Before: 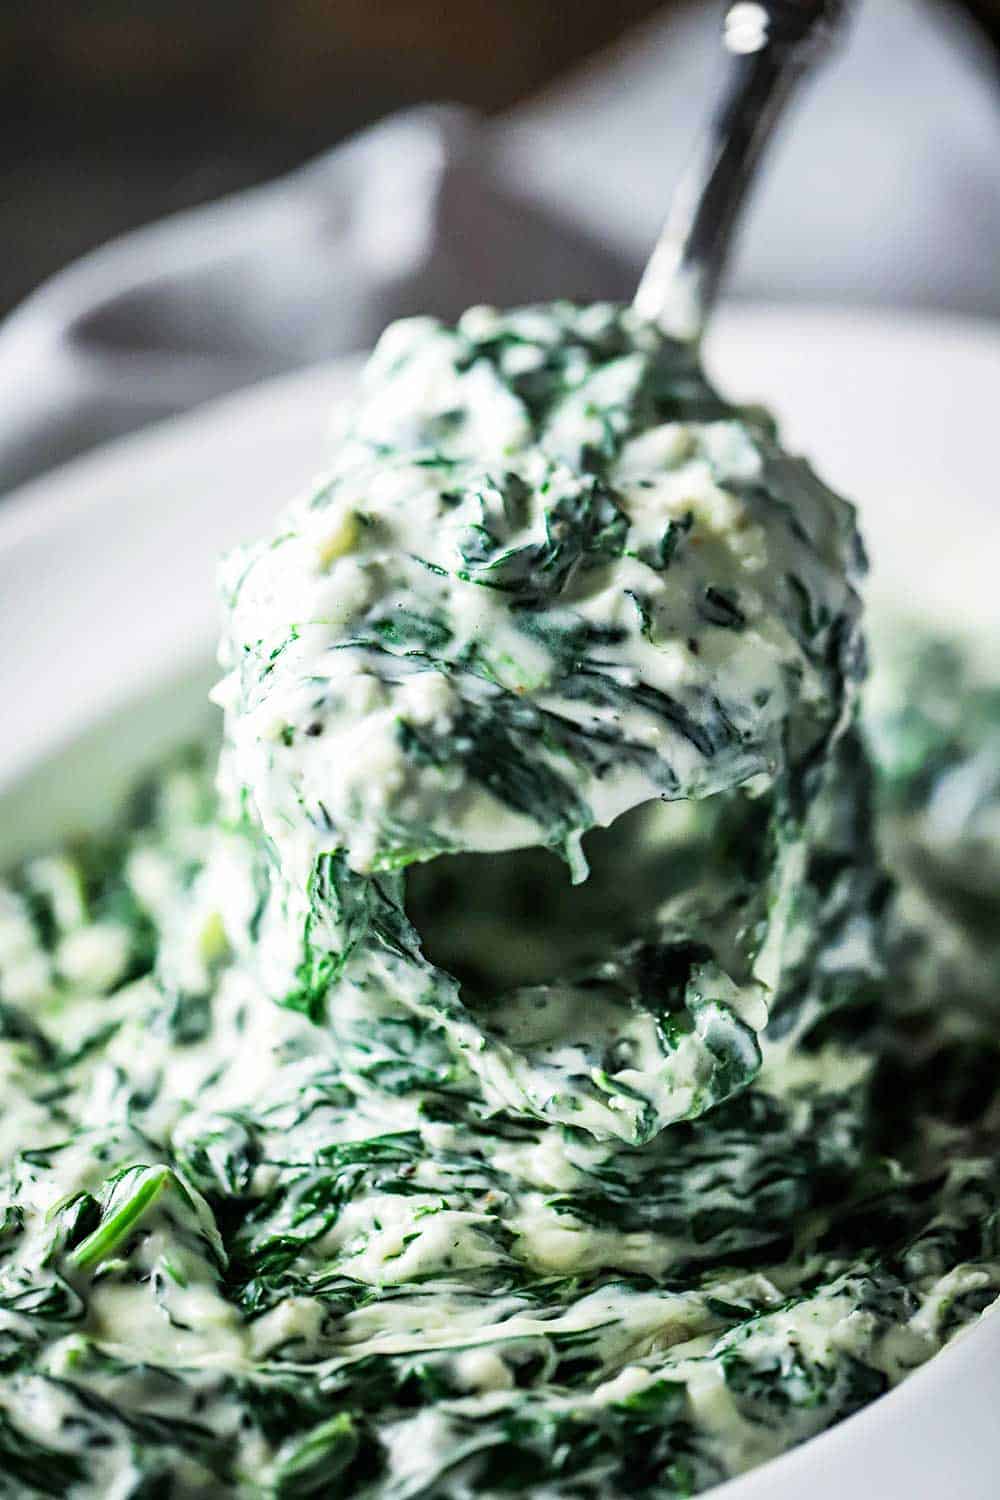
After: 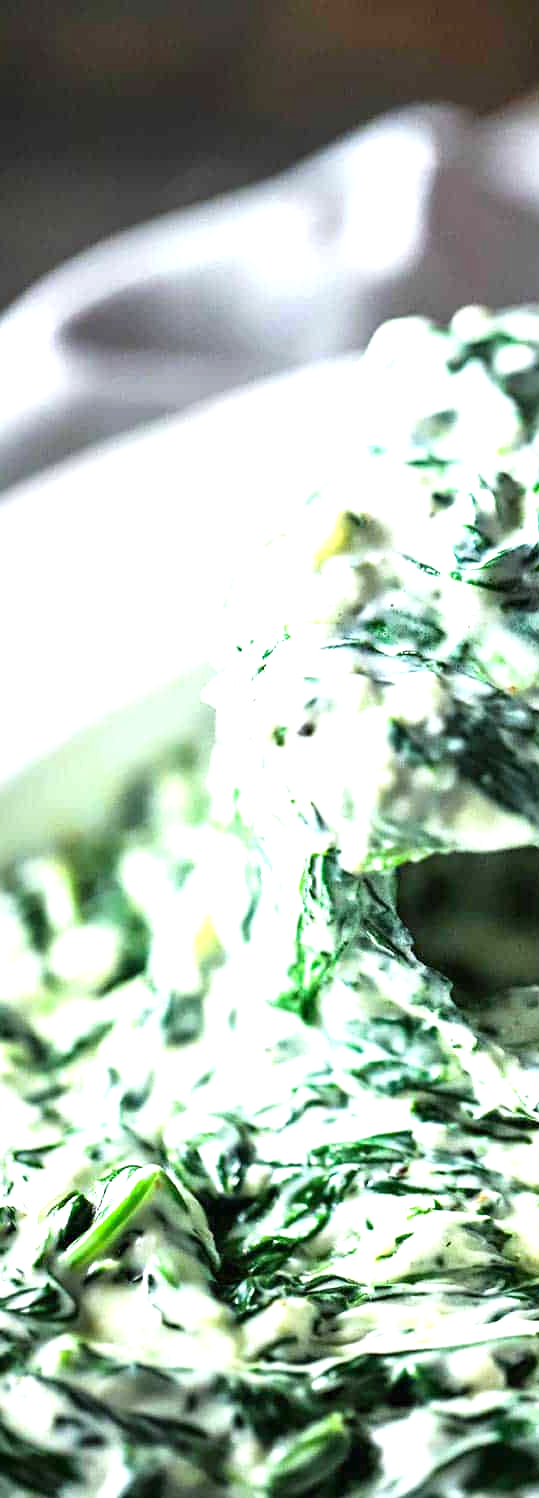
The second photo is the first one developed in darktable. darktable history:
crop: left 0.819%, right 45.187%, bottom 0.092%
exposure: black level correction 0, exposure 0.866 EV, compensate highlight preservation false
